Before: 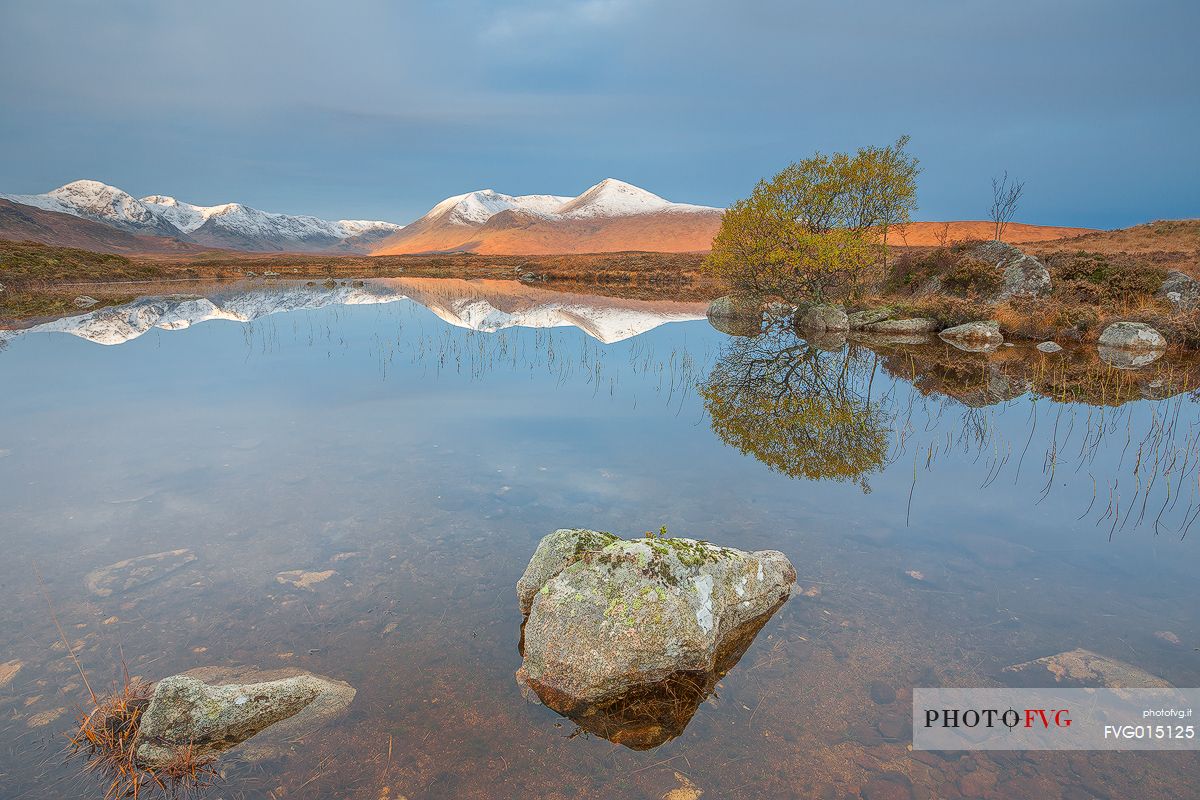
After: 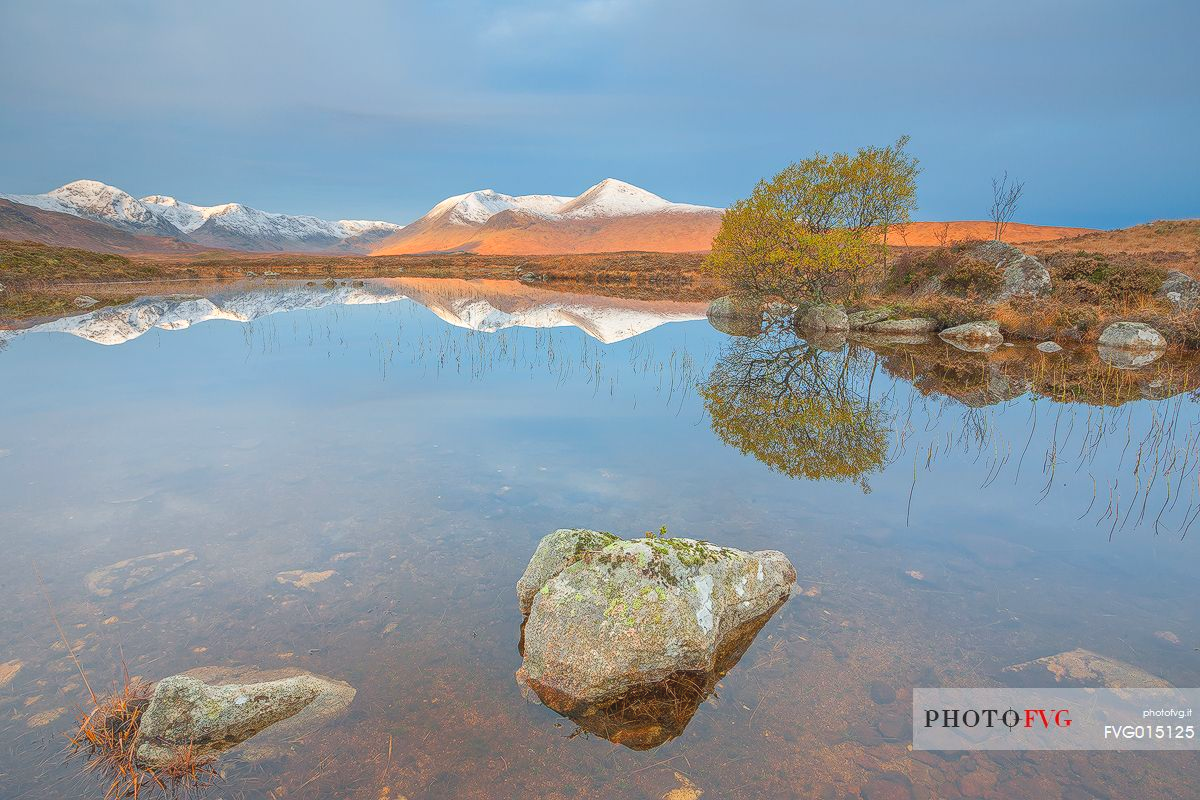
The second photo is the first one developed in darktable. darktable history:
contrast brightness saturation: contrast -0.1, brightness 0.05, saturation 0.08
levels: levels [0, 0.476, 0.951]
color balance: input saturation 99%
